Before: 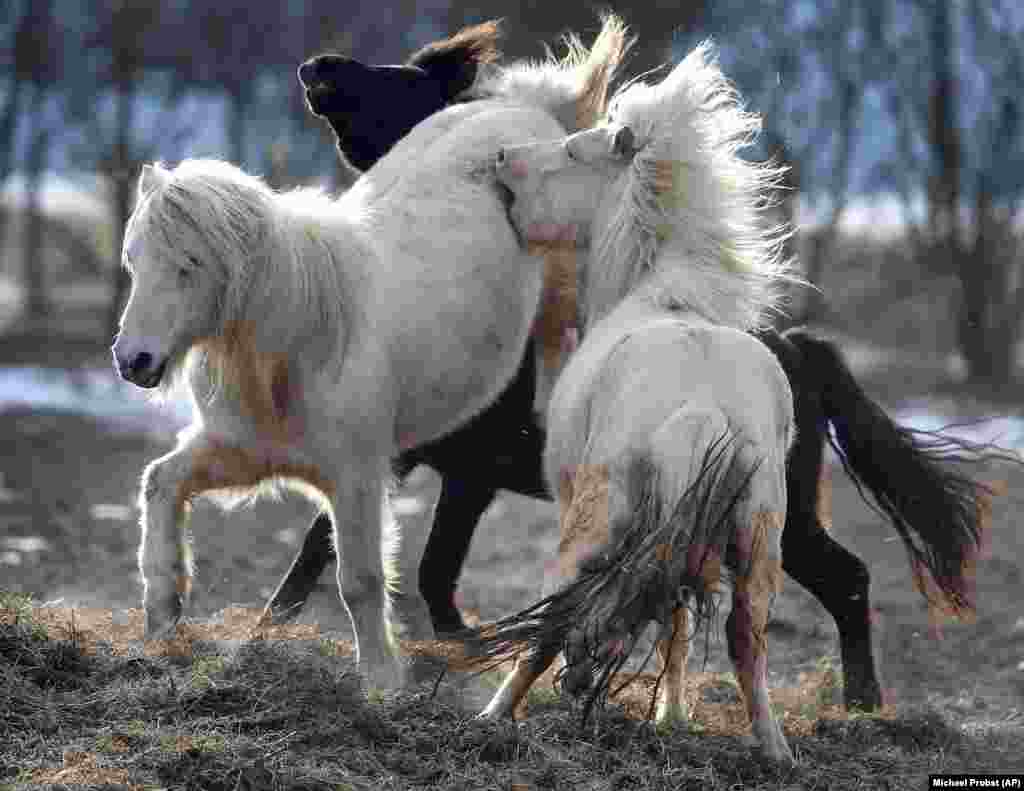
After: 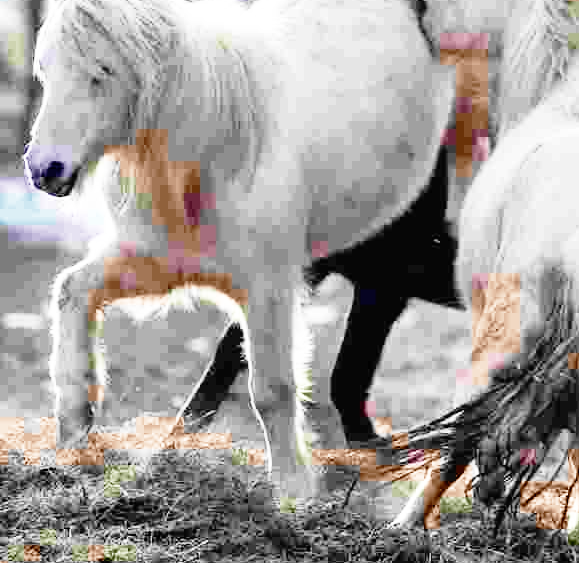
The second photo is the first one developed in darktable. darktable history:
base curve: curves: ch0 [(0, 0) (0.012, 0.01) (0.073, 0.168) (0.31, 0.711) (0.645, 0.957) (1, 1)], preserve colors none
crop: left 8.659%, top 24.183%, right 34.786%, bottom 4.573%
